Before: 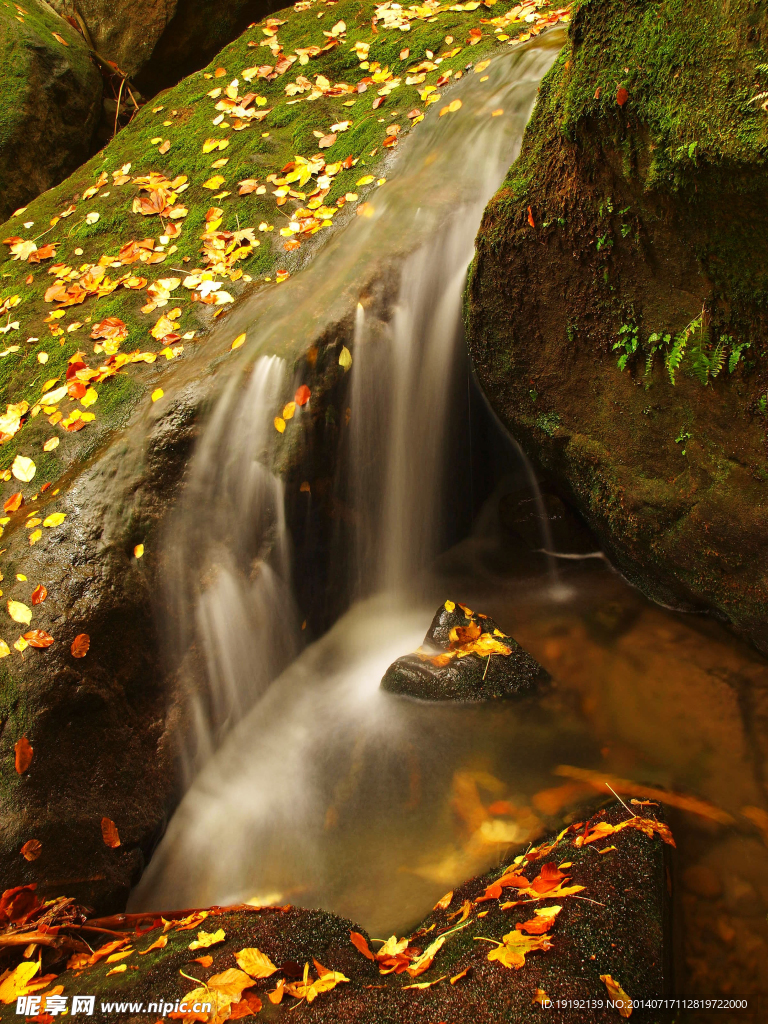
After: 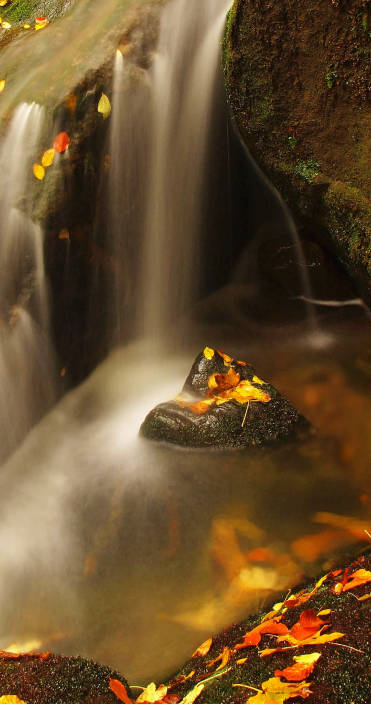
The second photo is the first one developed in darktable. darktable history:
shadows and highlights: shadows 25.31, highlights -26.18
crop: left 31.399%, top 24.801%, right 20.256%, bottom 6.361%
